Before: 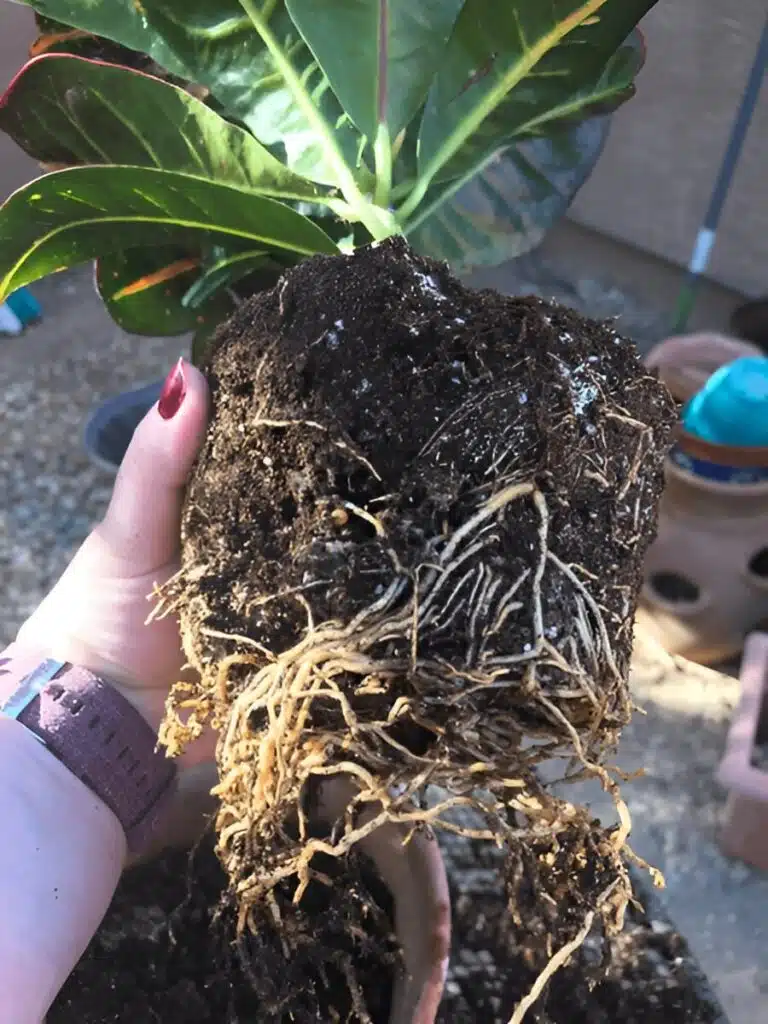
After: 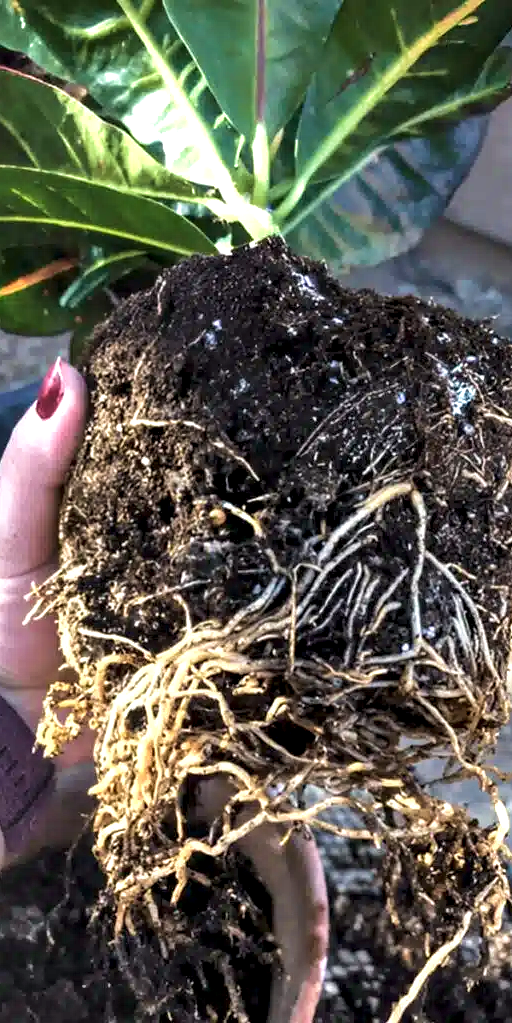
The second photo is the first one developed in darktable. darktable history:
crop and rotate: left 15.984%, right 17.226%
local contrast: detail 130%
velvia: on, module defaults
tone equalizer: mask exposure compensation -0.501 EV
shadows and highlights: shadows 37.04, highlights -26.87, soften with gaussian
color zones: curves: ch1 [(0.077, 0.436) (0.25, 0.5) (0.75, 0.5)]
contrast equalizer: octaves 7, y [[0.6 ×6], [0.55 ×6], [0 ×6], [0 ×6], [0 ×6]], mix 0.8
